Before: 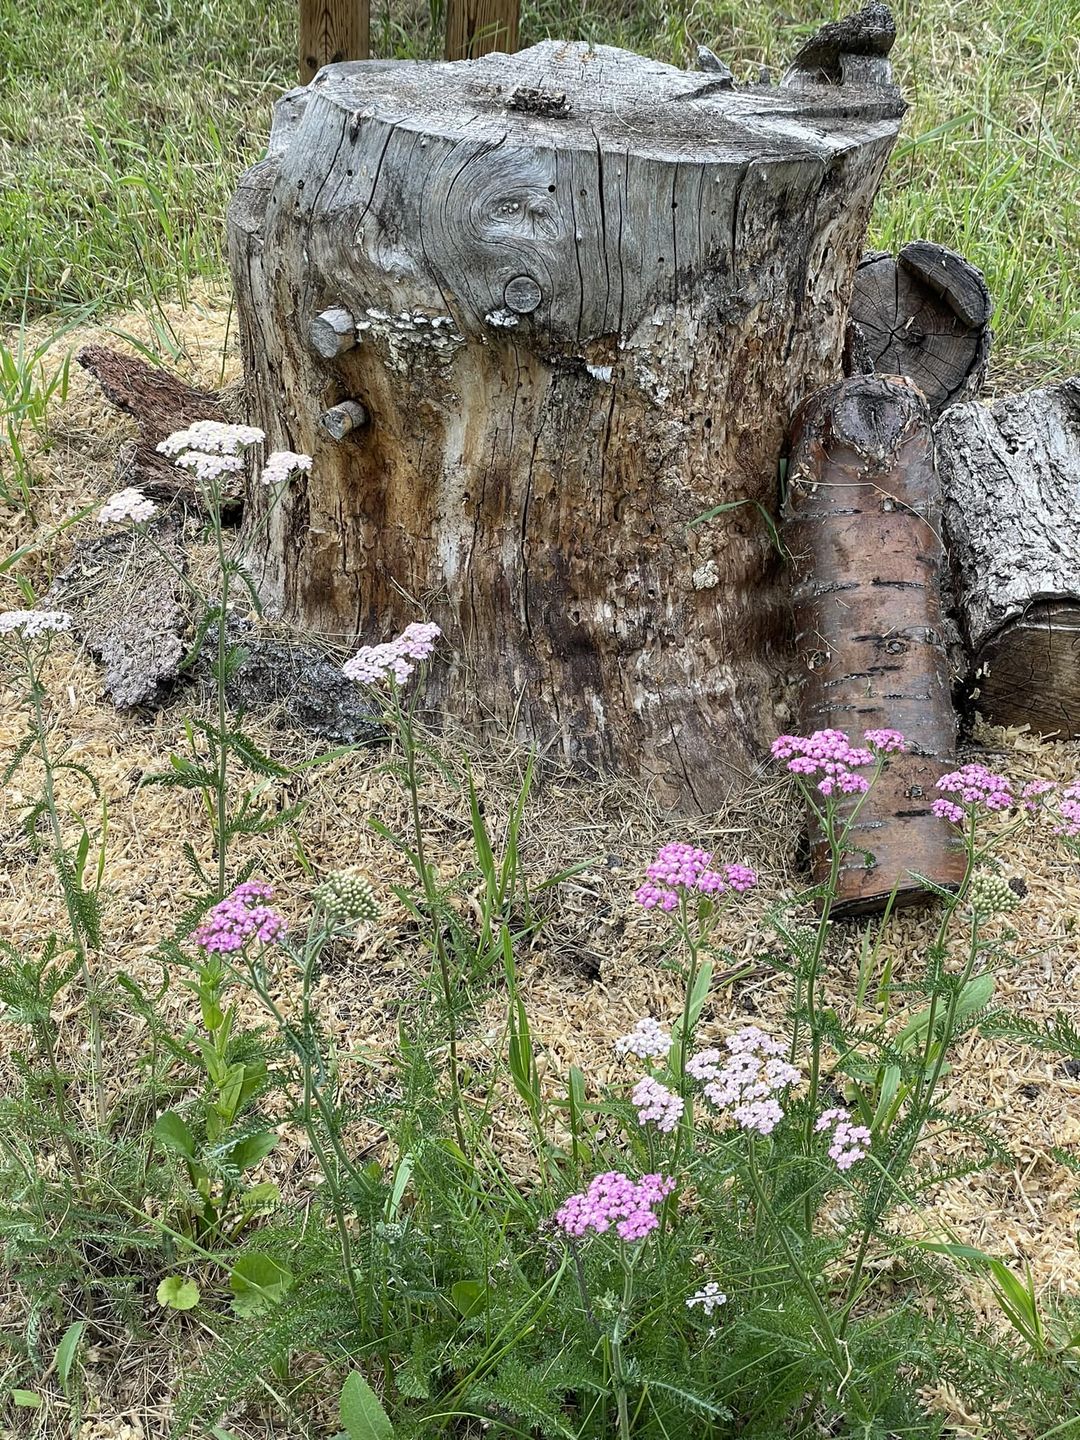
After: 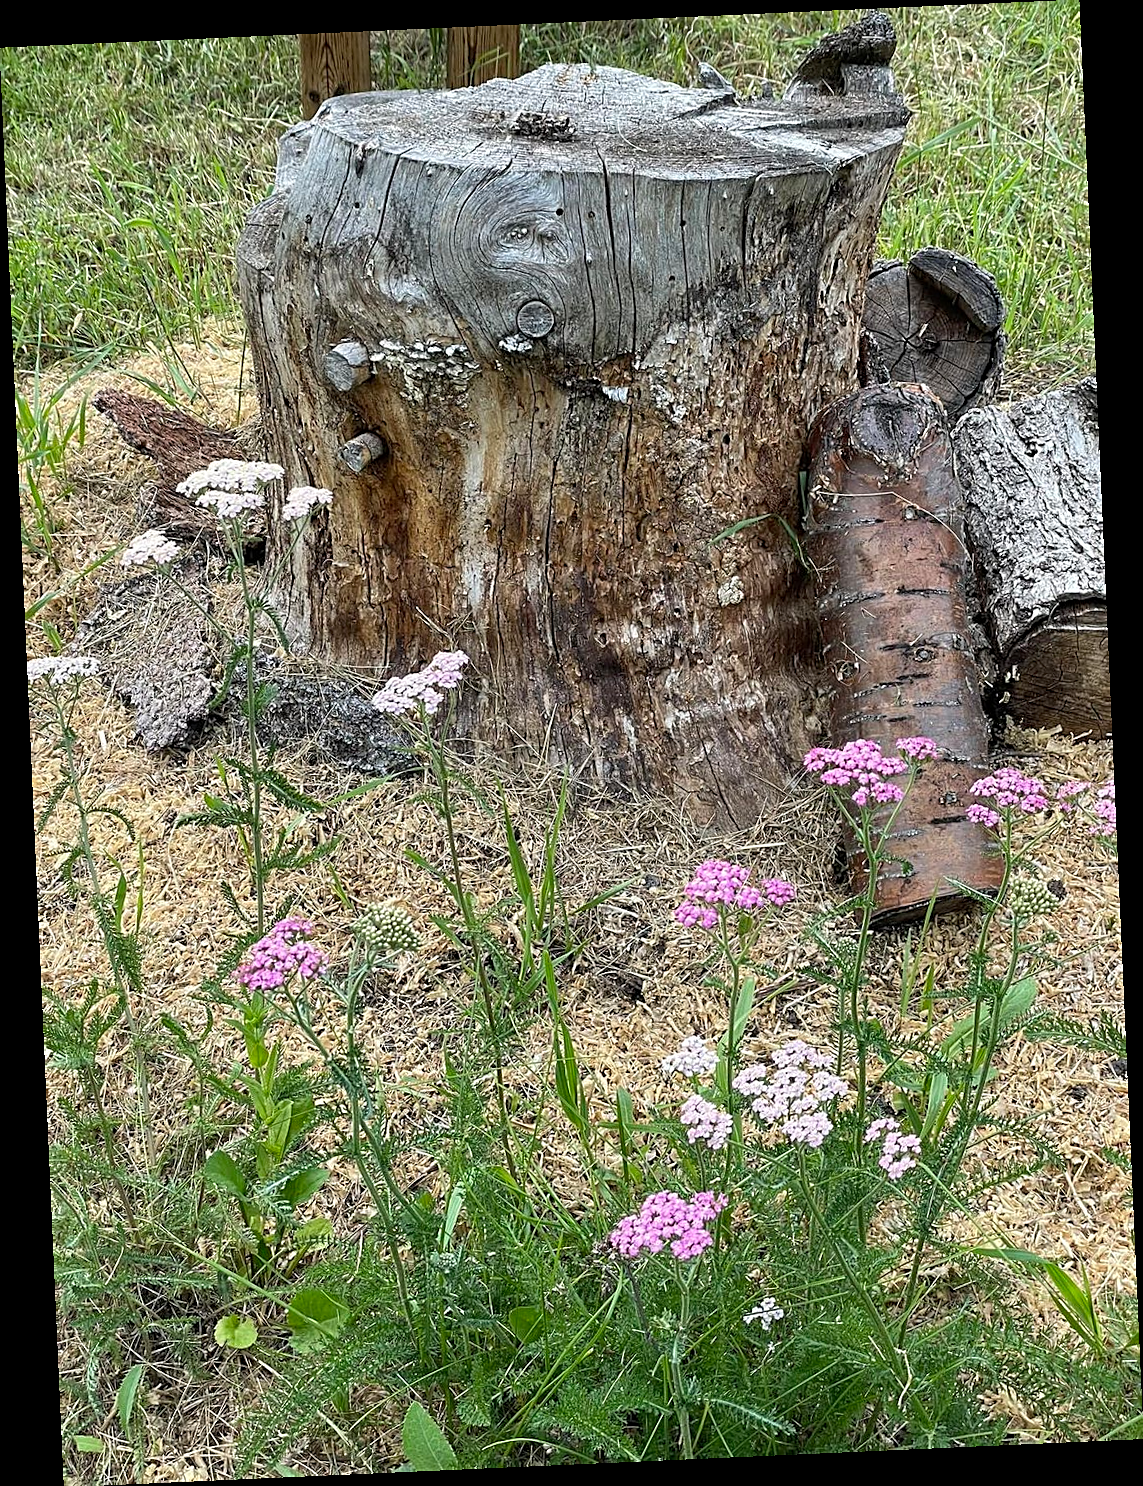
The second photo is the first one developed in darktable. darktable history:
rotate and perspective: rotation -2.56°, automatic cropping off
sharpen: on, module defaults
